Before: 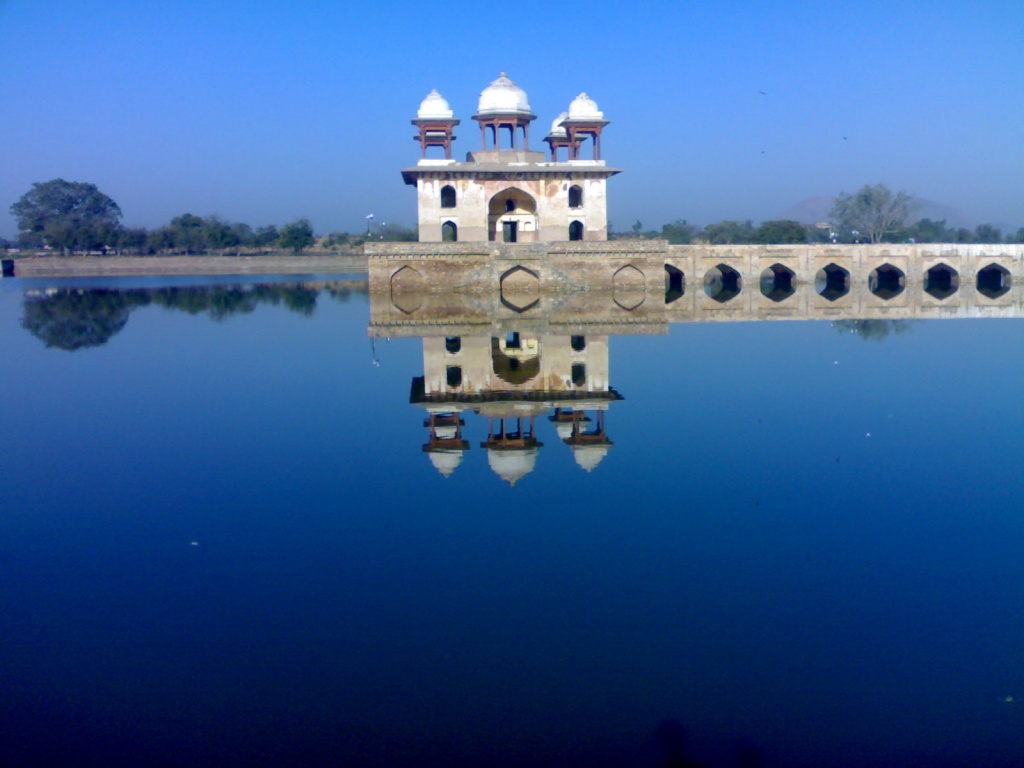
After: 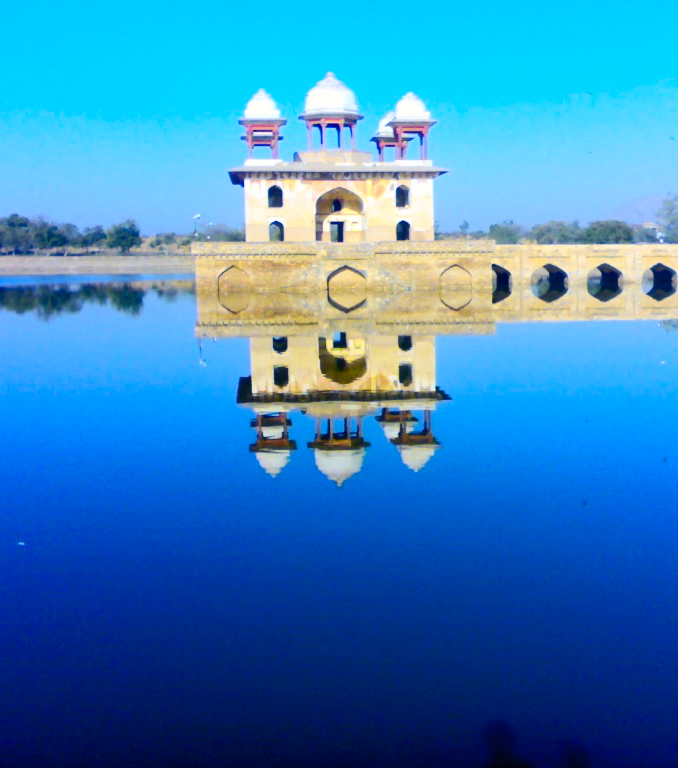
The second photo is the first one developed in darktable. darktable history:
crop: left 16.929%, right 16.782%
tone curve: curves: ch0 [(0, 0) (0.239, 0.248) (0.508, 0.606) (0.828, 0.878) (1, 1)]; ch1 [(0, 0) (0.401, 0.42) (0.45, 0.464) (0.492, 0.498) (0.511, 0.507) (0.561, 0.549) (0.688, 0.726) (1, 1)]; ch2 [(0, 0) (0.411, 0.433) (0.5, 0.504) (0.545, 0.574) (1, 1)], color space Lab, independent channels, preserve colors none
contrast brightness saturation: contrast 0.199, brightness 0.195, saturation 0.815
